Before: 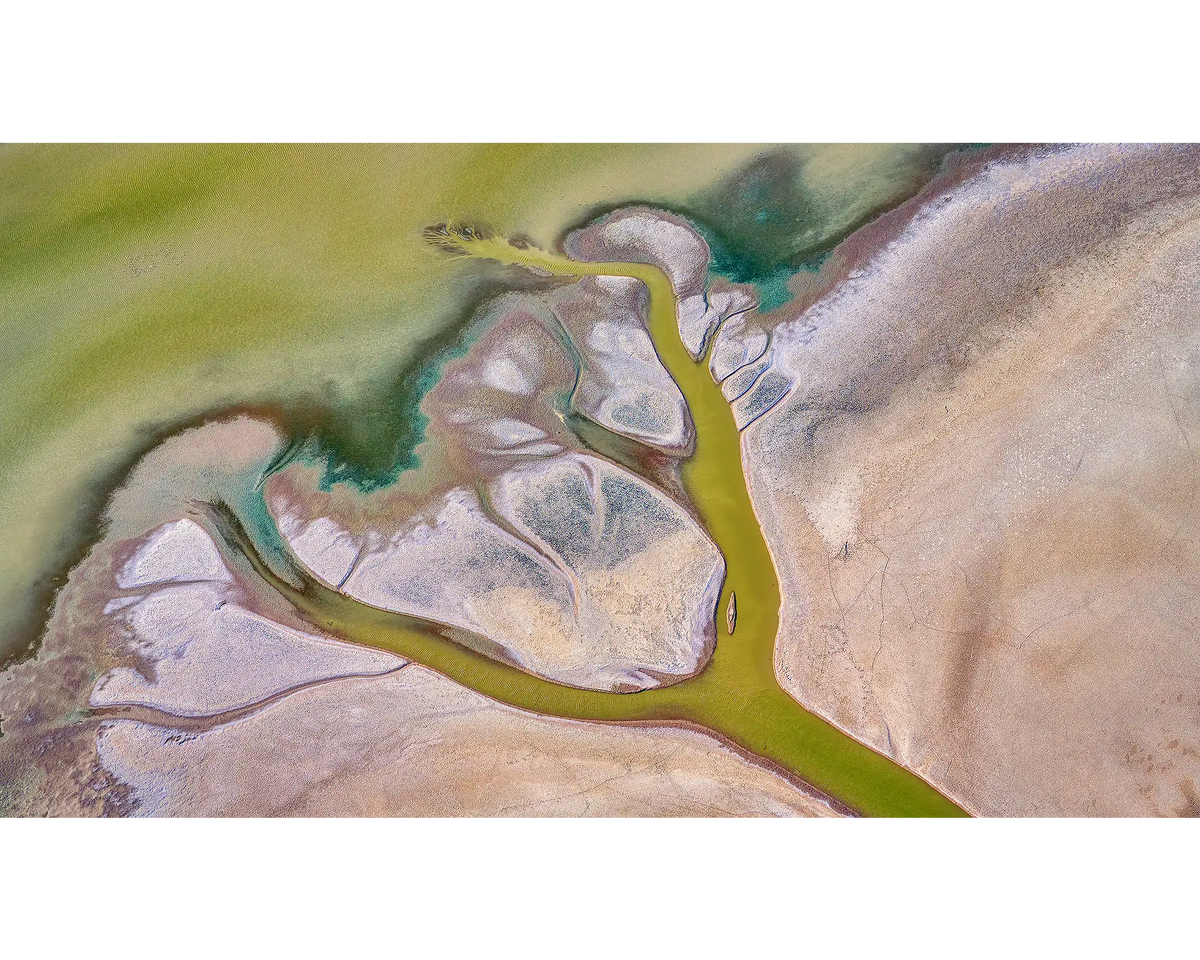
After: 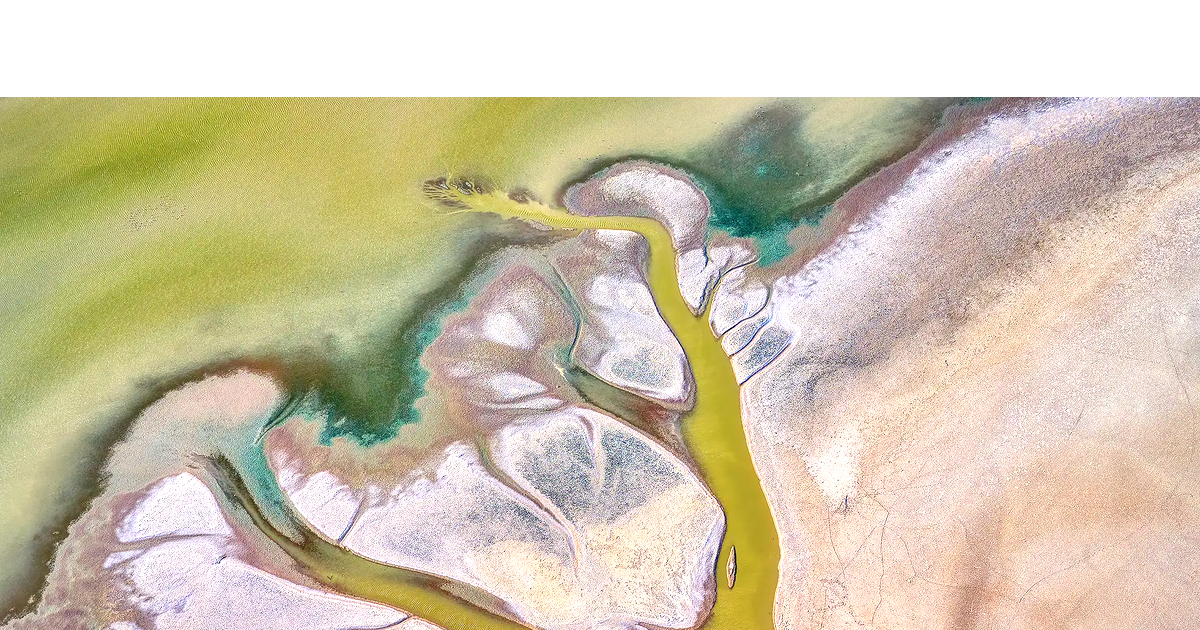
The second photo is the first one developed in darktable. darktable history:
crop and rotate: top 4.848%, bottom 29.503%
exposure: exposure 0.657 EV, compensate highlight preservation false
